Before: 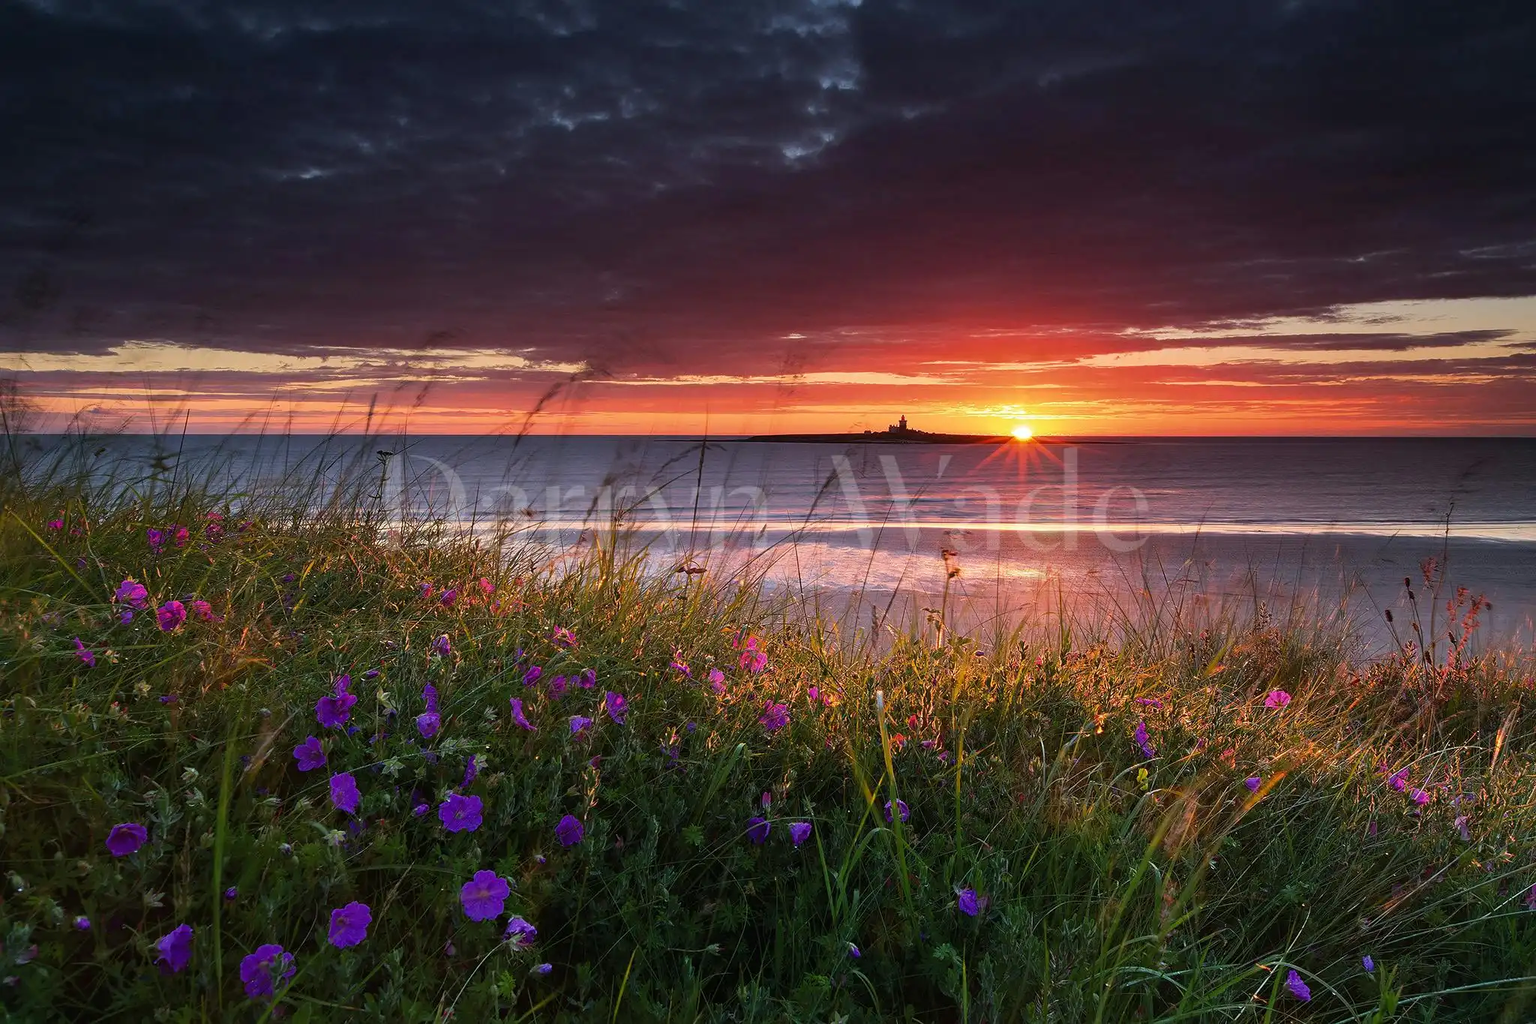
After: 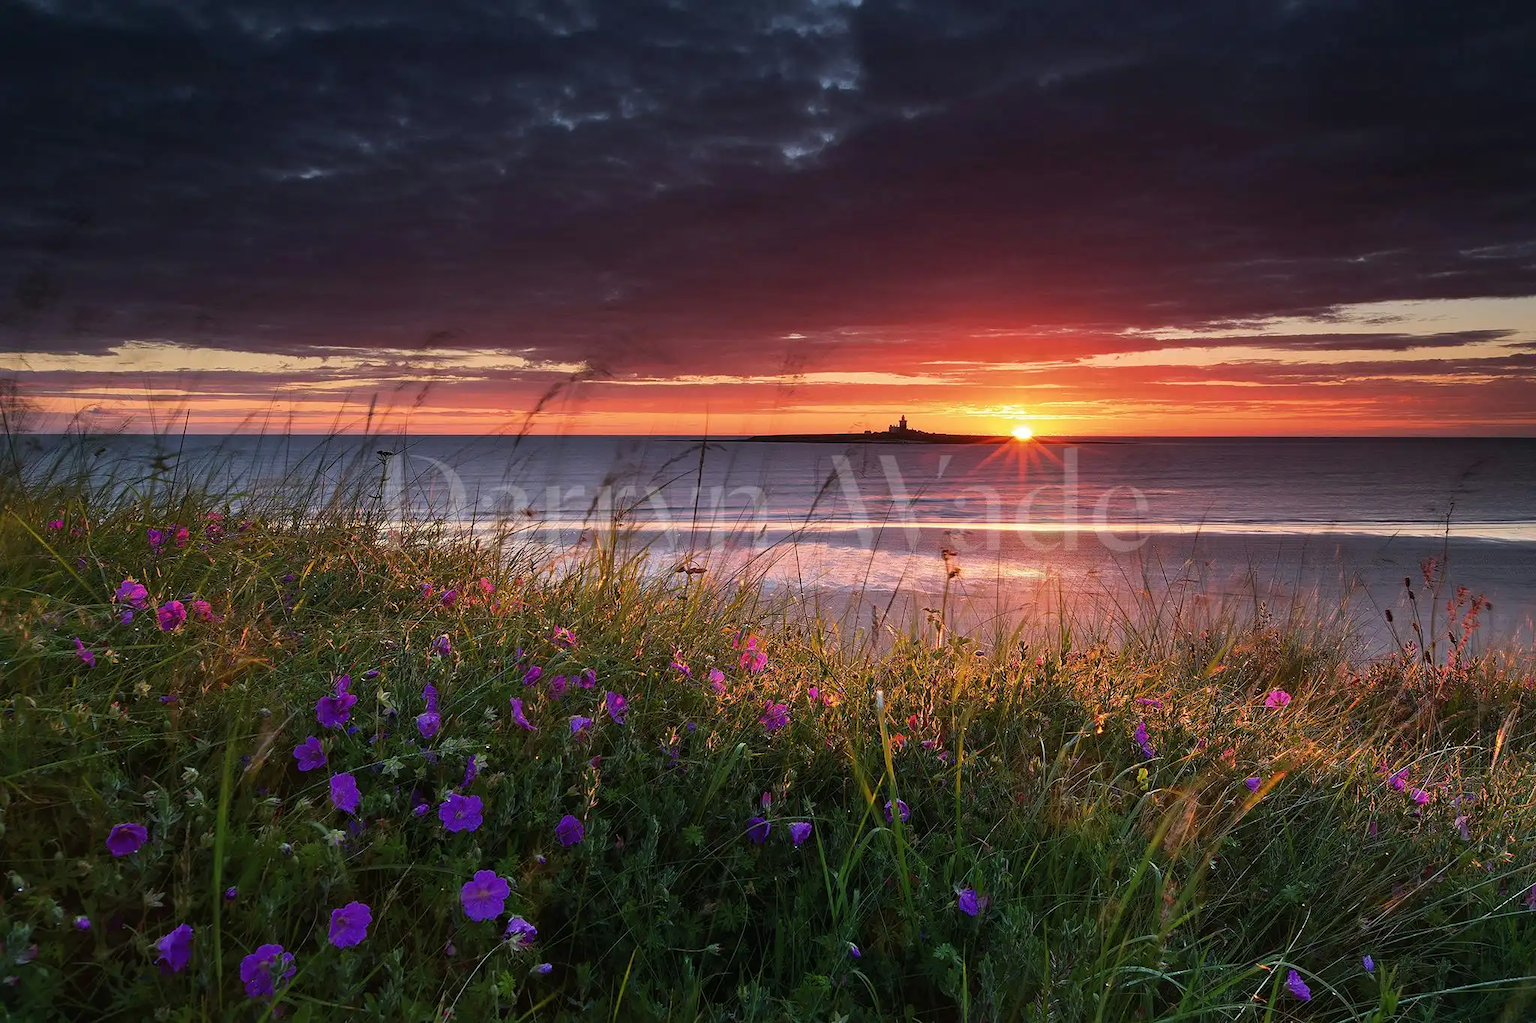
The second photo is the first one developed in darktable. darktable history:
color balance rgb: perceptual saturation grading › global saturation -3.681%
